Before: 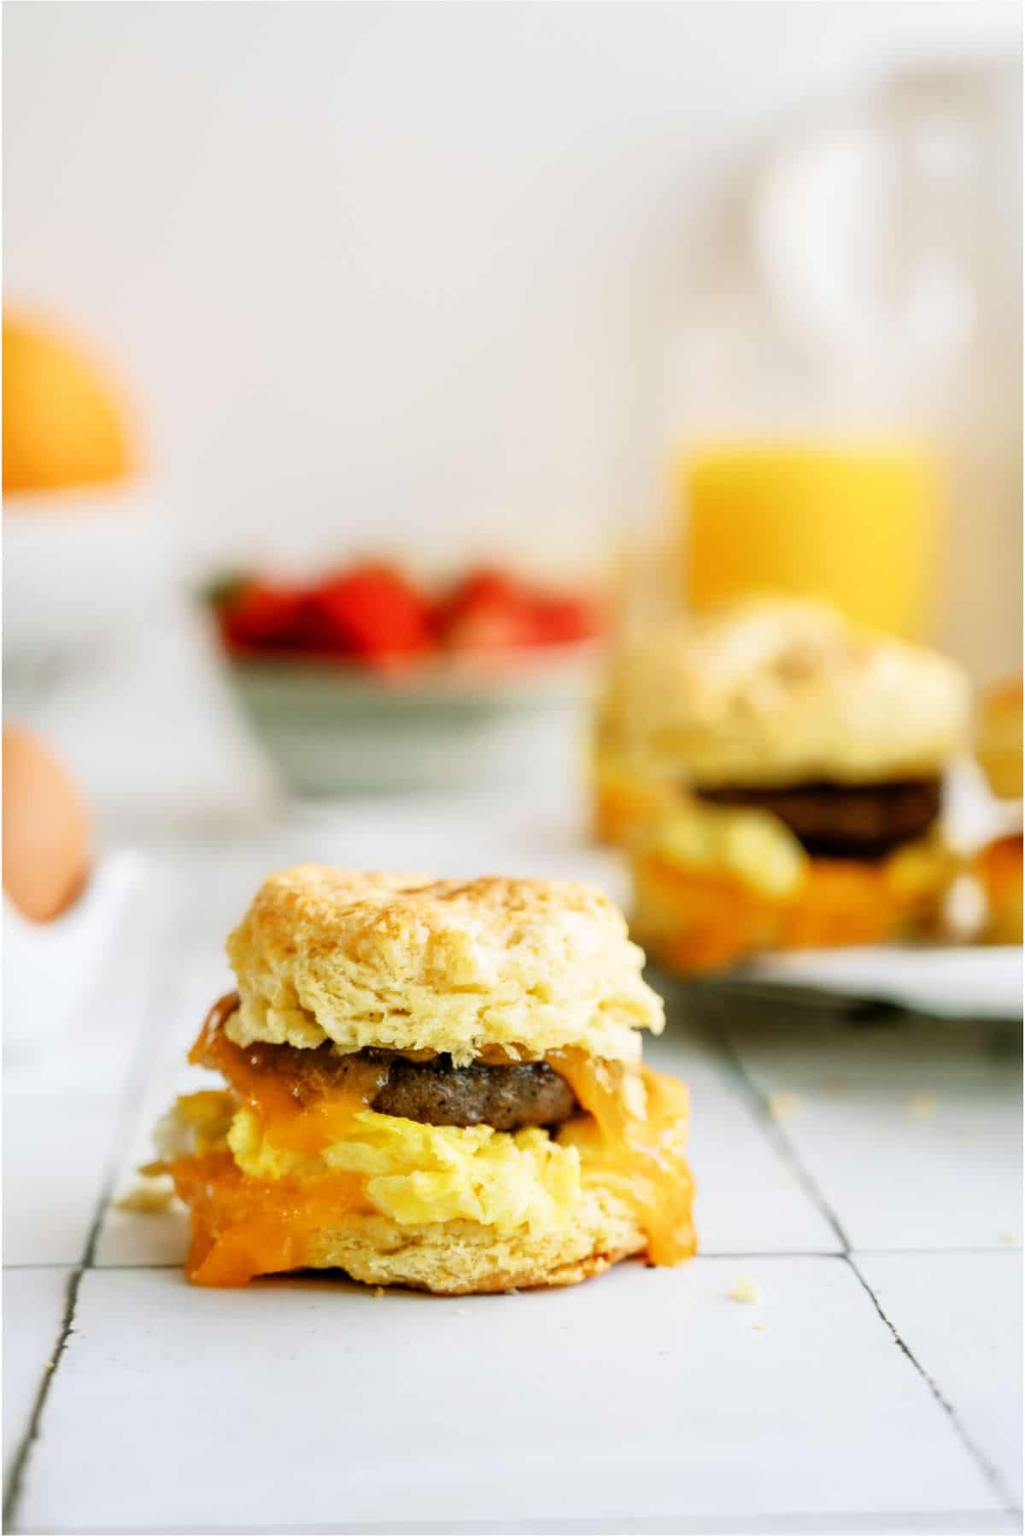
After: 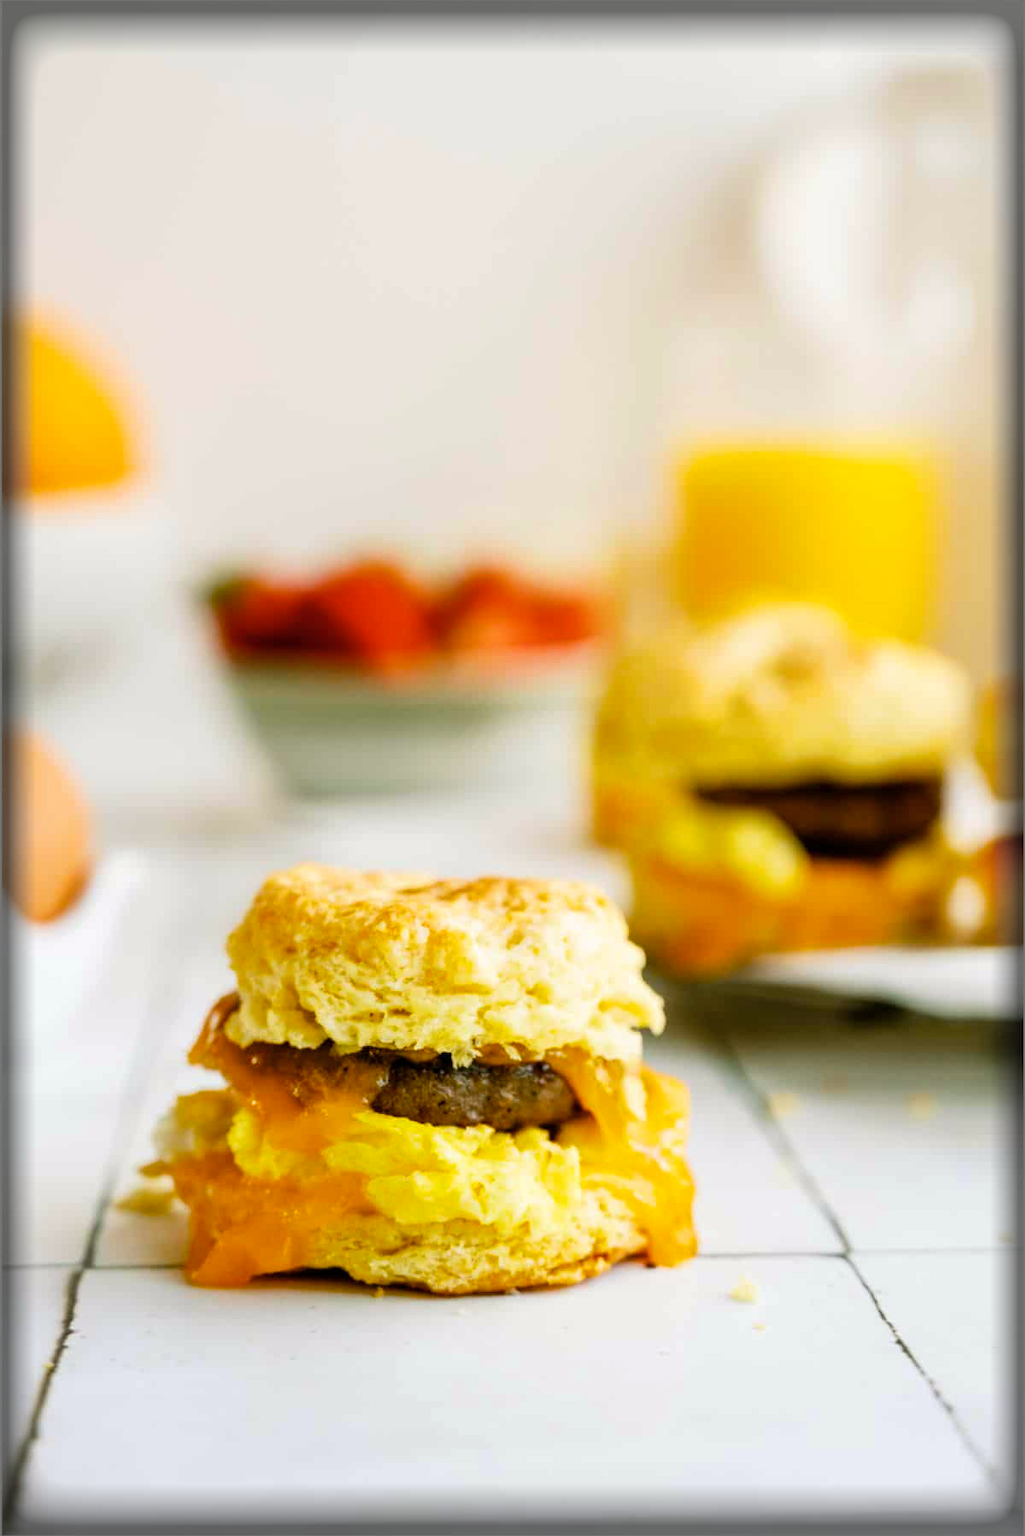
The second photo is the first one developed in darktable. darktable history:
vignetting: fall-off start 93.05%, fall-off radius 5.54%, brightness -0.823, automatic ratio true, width/height ratio 1.33, shape 0.047, unbound false
contrast brightness saturation: saturation -0.104
color balance rgb: shadows lift › hue 87.74°, power › chroma 0.666%, power › hue 60°, global offset › hue 170.04°, perceptual saturation grading › global saturation 29.535%, global vibrance 20%
